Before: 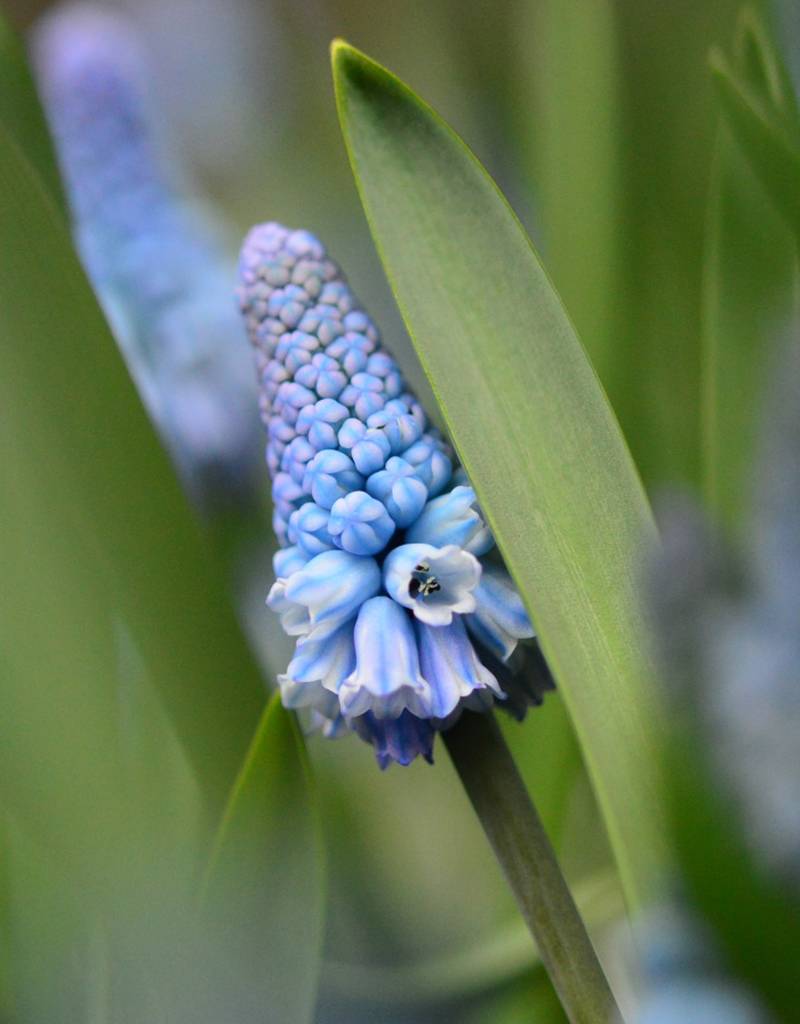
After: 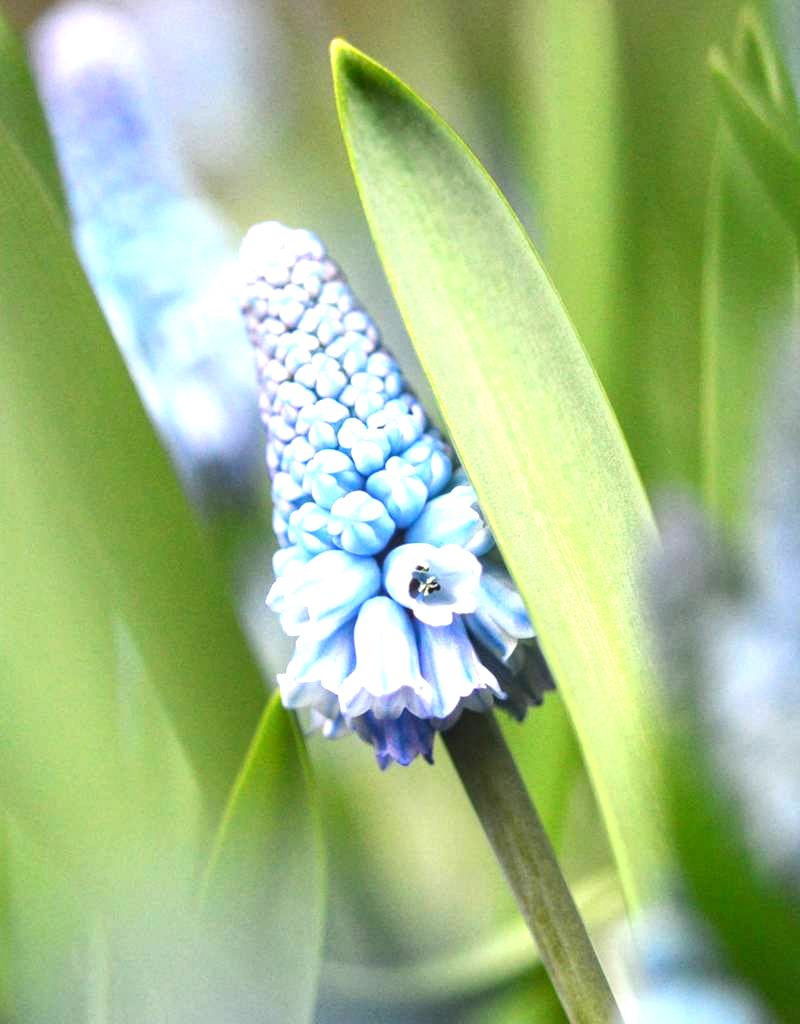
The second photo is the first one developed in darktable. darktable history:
exposure: black level correction 0, exposure 1.474 EV, compensate highlight preservation false
local contrast: on, module defaults
